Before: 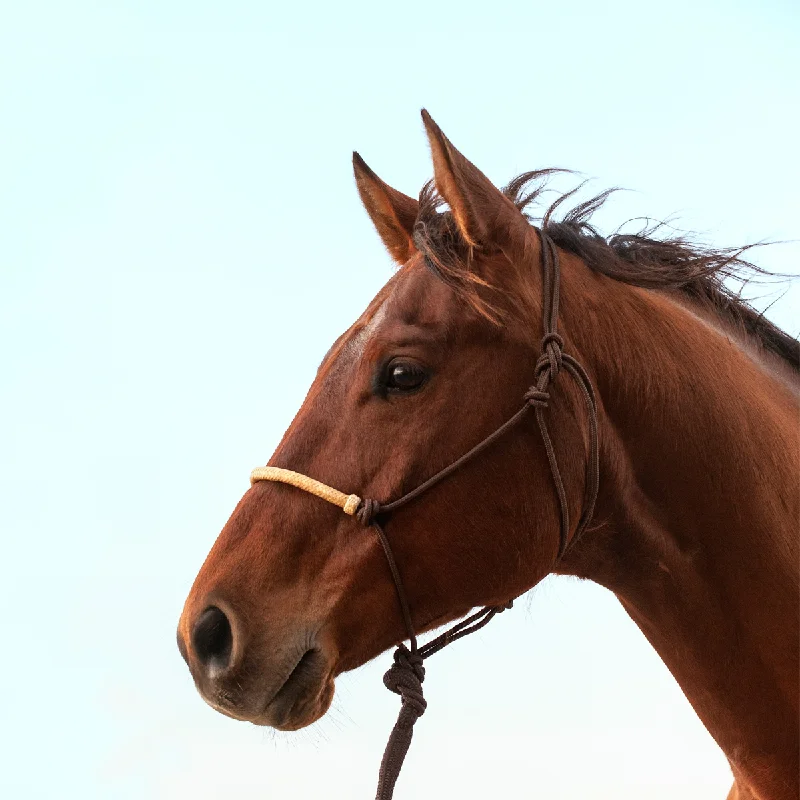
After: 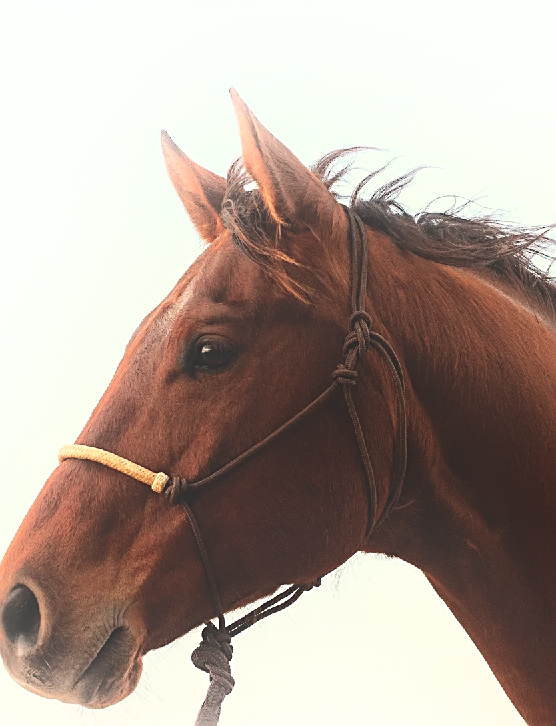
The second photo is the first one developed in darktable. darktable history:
white balance: red 1.045, blue 0.932
exposure: black level correction -0.03, compensate highlight preservation false
shadows and highlights: shadows -90, highlights 90, soften with gaussian
crop and rotate: left 24.034%, top 2.838%, right 6.406%, bottom 6.299%
sharpen: on, module defaults
